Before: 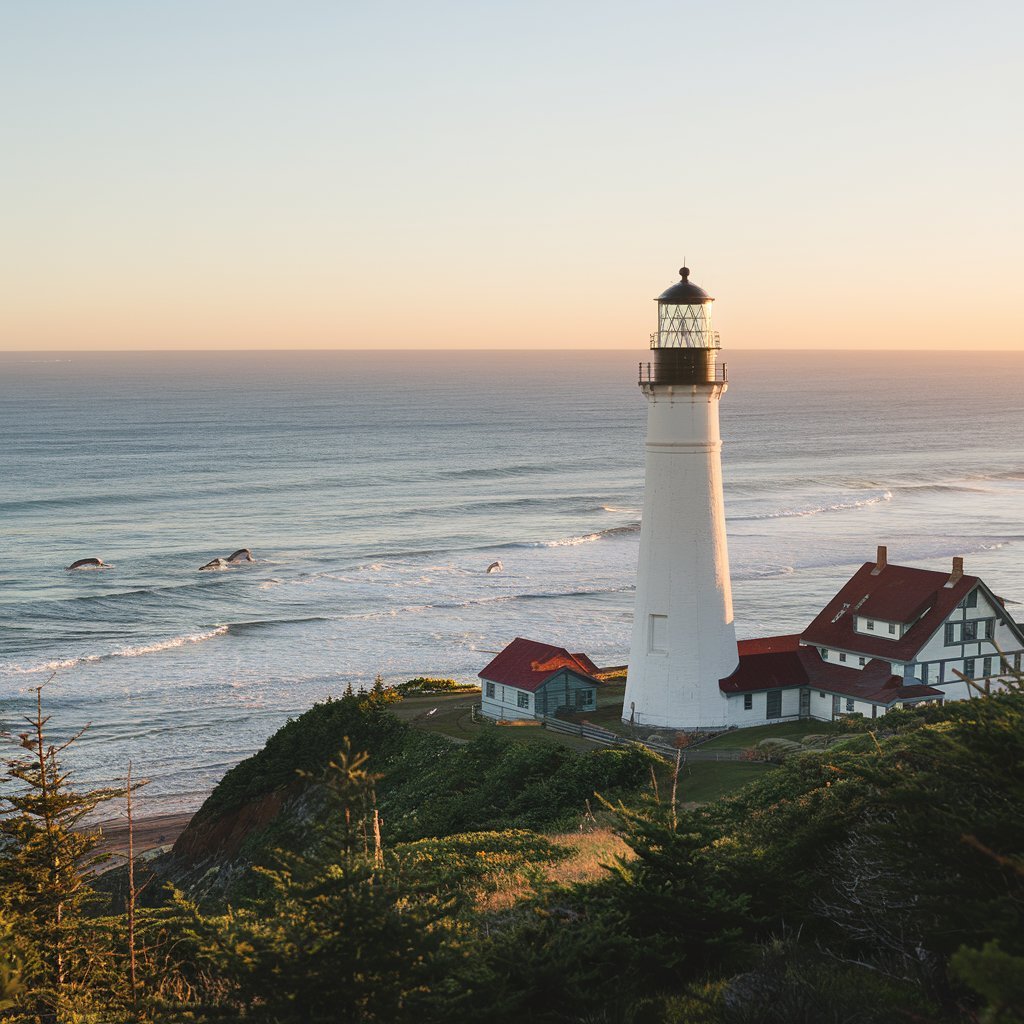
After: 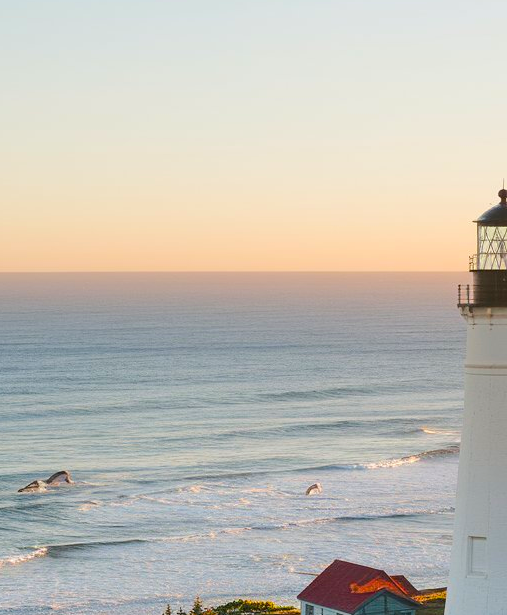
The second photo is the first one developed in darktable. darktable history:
color balance rgb: perceptual saturation grading › global saturation 19.309%, perceptual brilliance grading › mid-tones 9.773%, perceptual brilliance grading › shadows 14.438%, global vibrance 20%
crop: left 17.735%, top 7.654%, right 32.715%, bottom 32.227%
